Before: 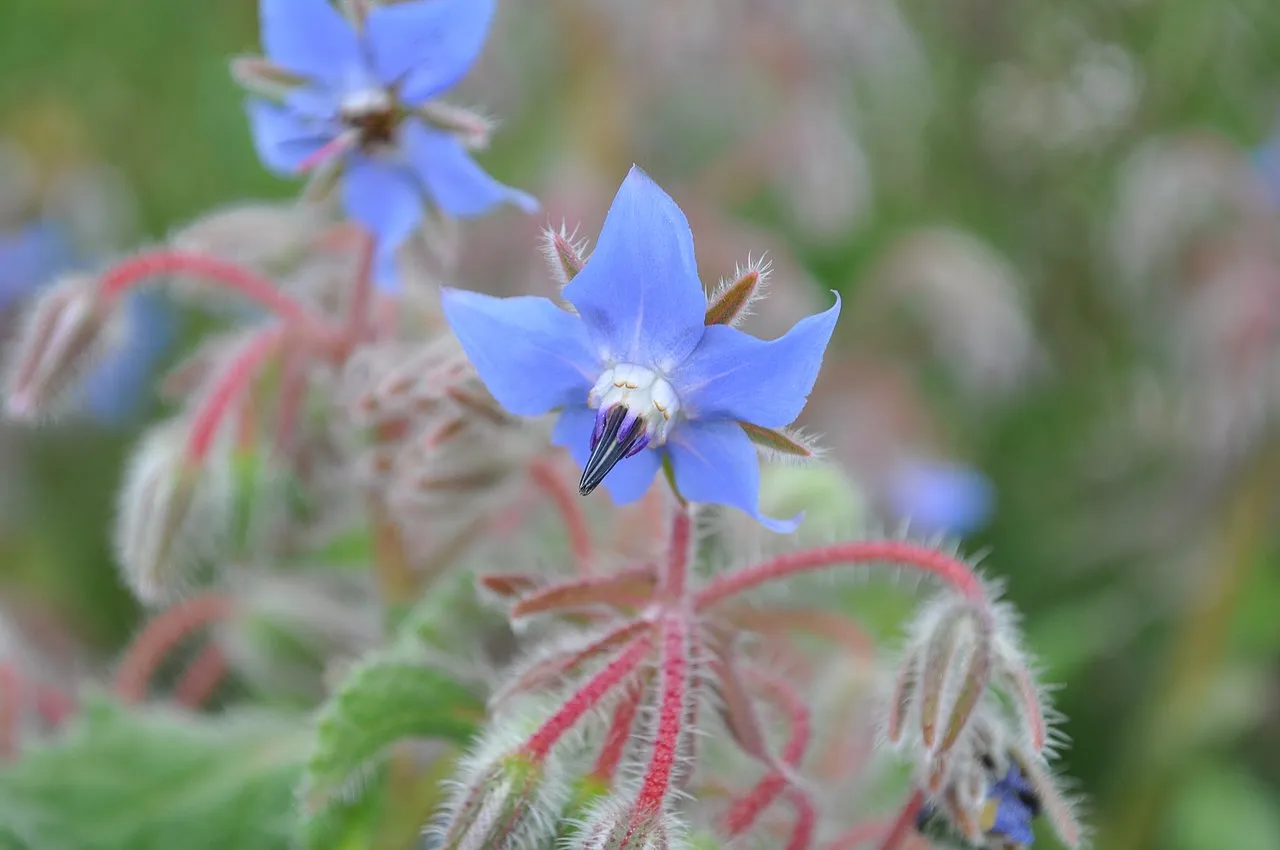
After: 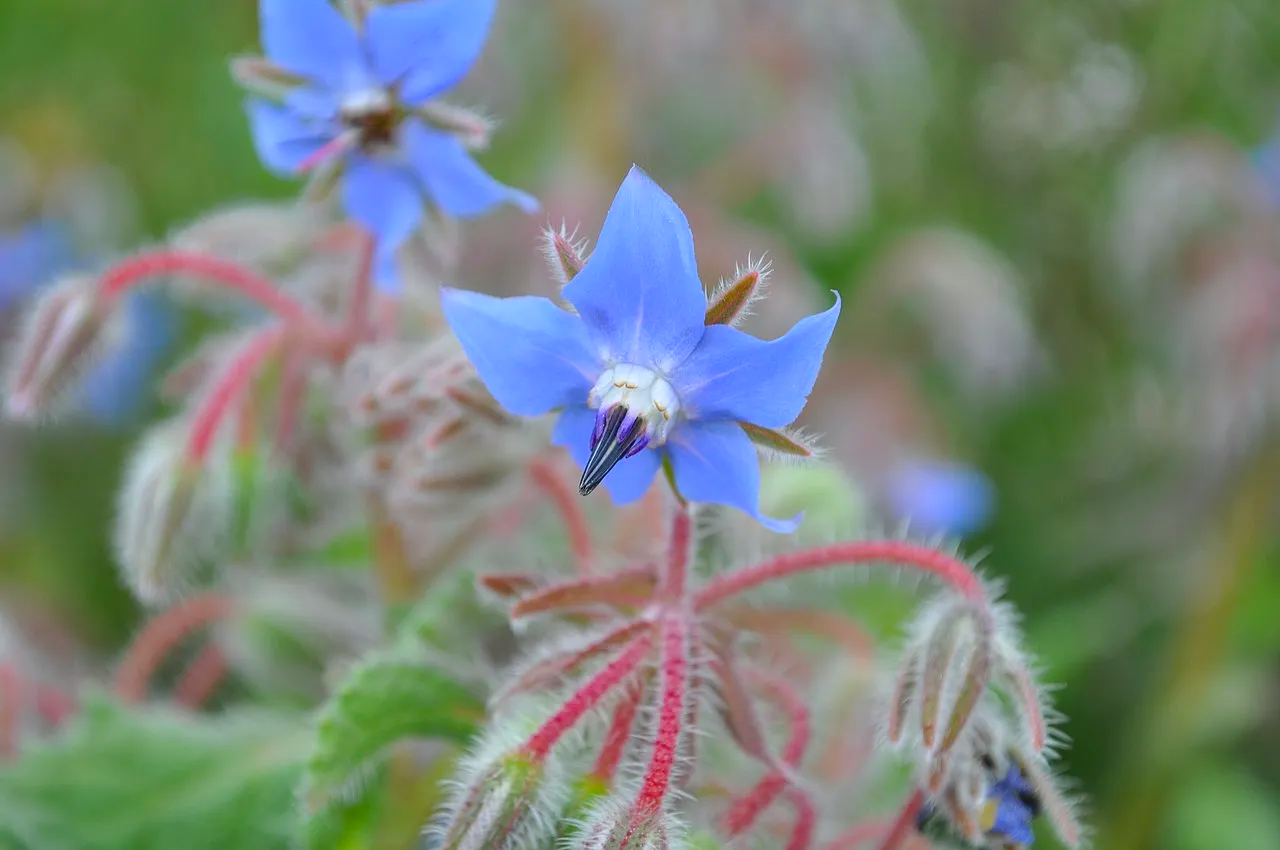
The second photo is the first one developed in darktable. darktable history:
white balance: red 0.978, blue 0.999
color balance rgb: linear chroma grading › global chroma 6.48%, perceptual saturation grading › global saturation 12.96%, global vibrance 6.02%
